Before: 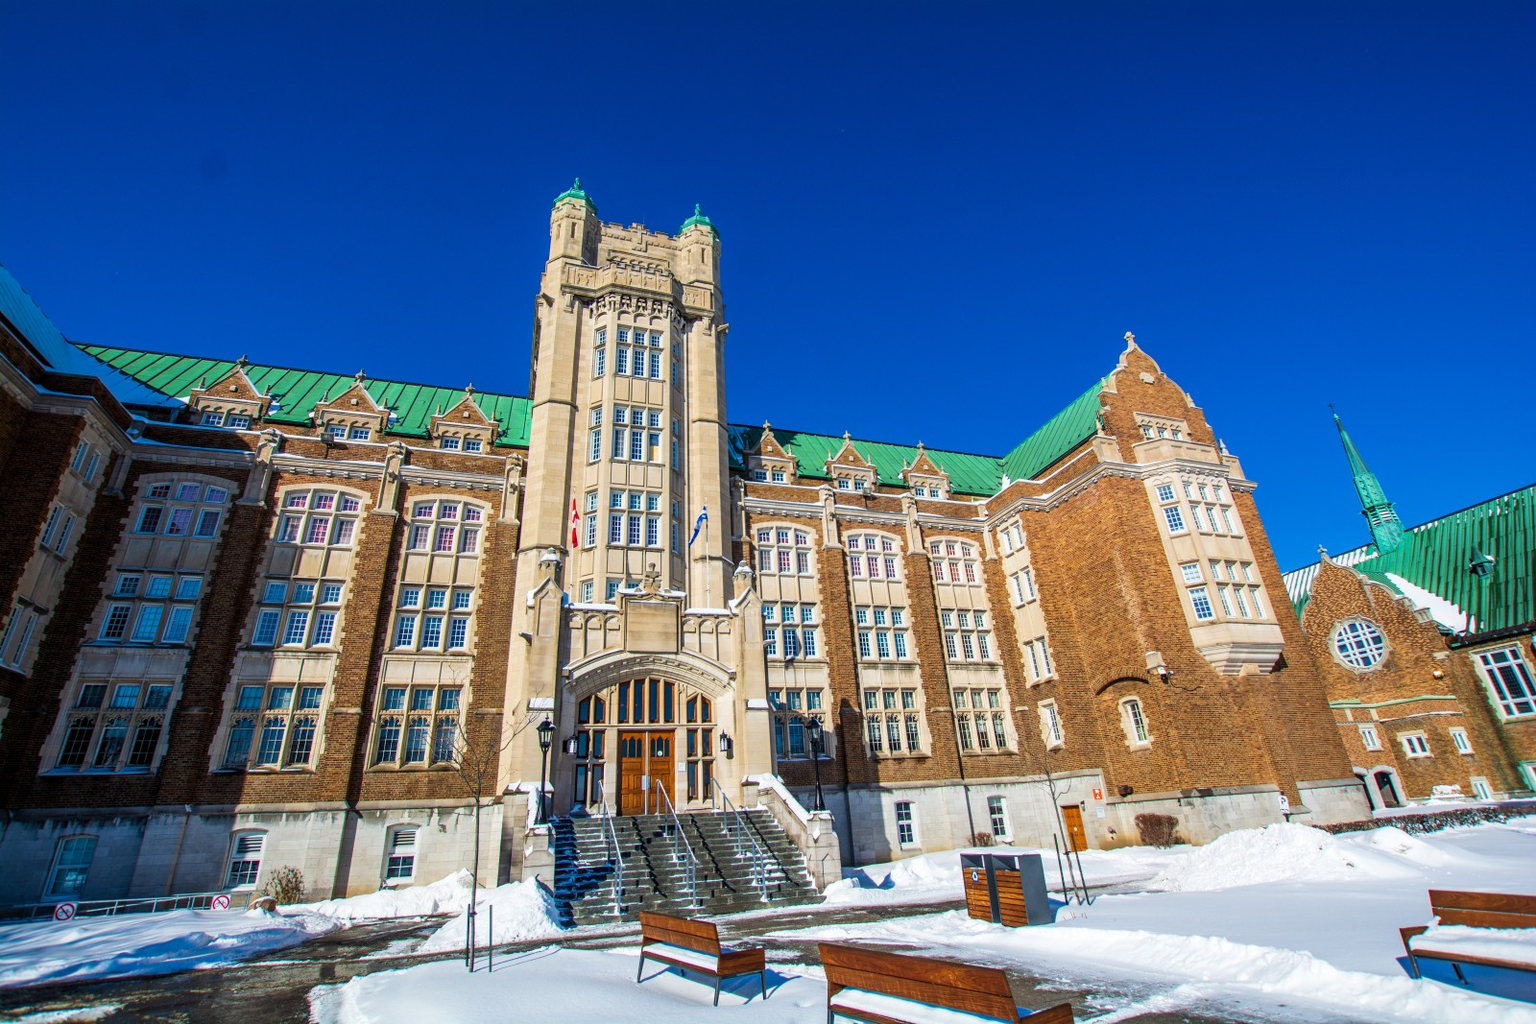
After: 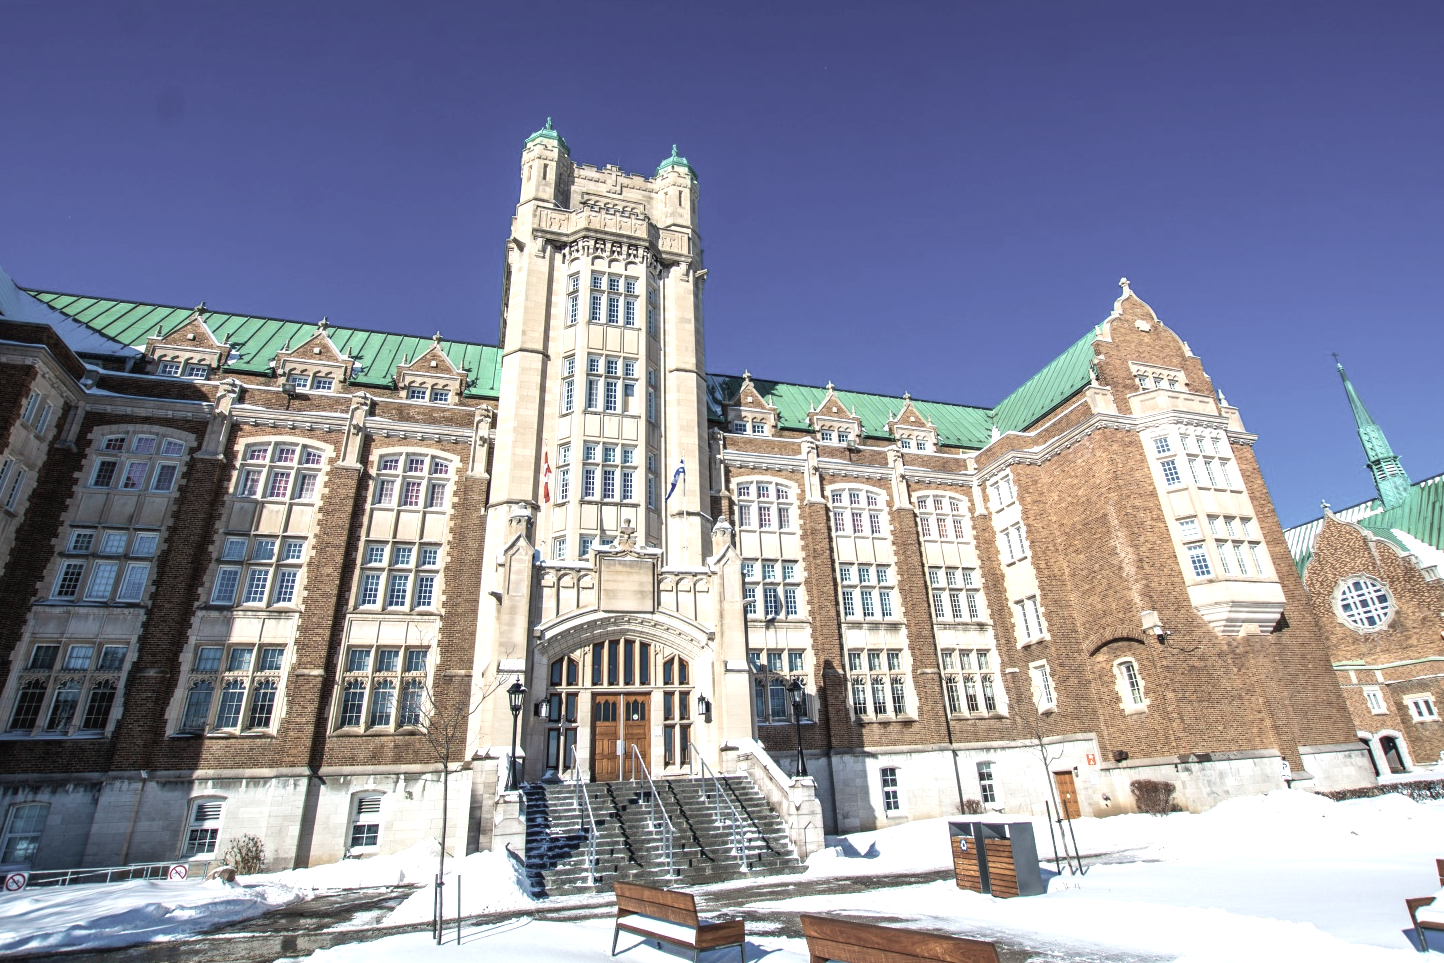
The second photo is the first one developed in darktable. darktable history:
crop: left 3.305%, top 6.436%, right 6.389%, bottom 3.258%
contrast brightness saturation: contrast -0.05, saturation -0.41
color correction: saturation 0.8
exposure: exposure 0.77 EV, compensate highlight preservation false
